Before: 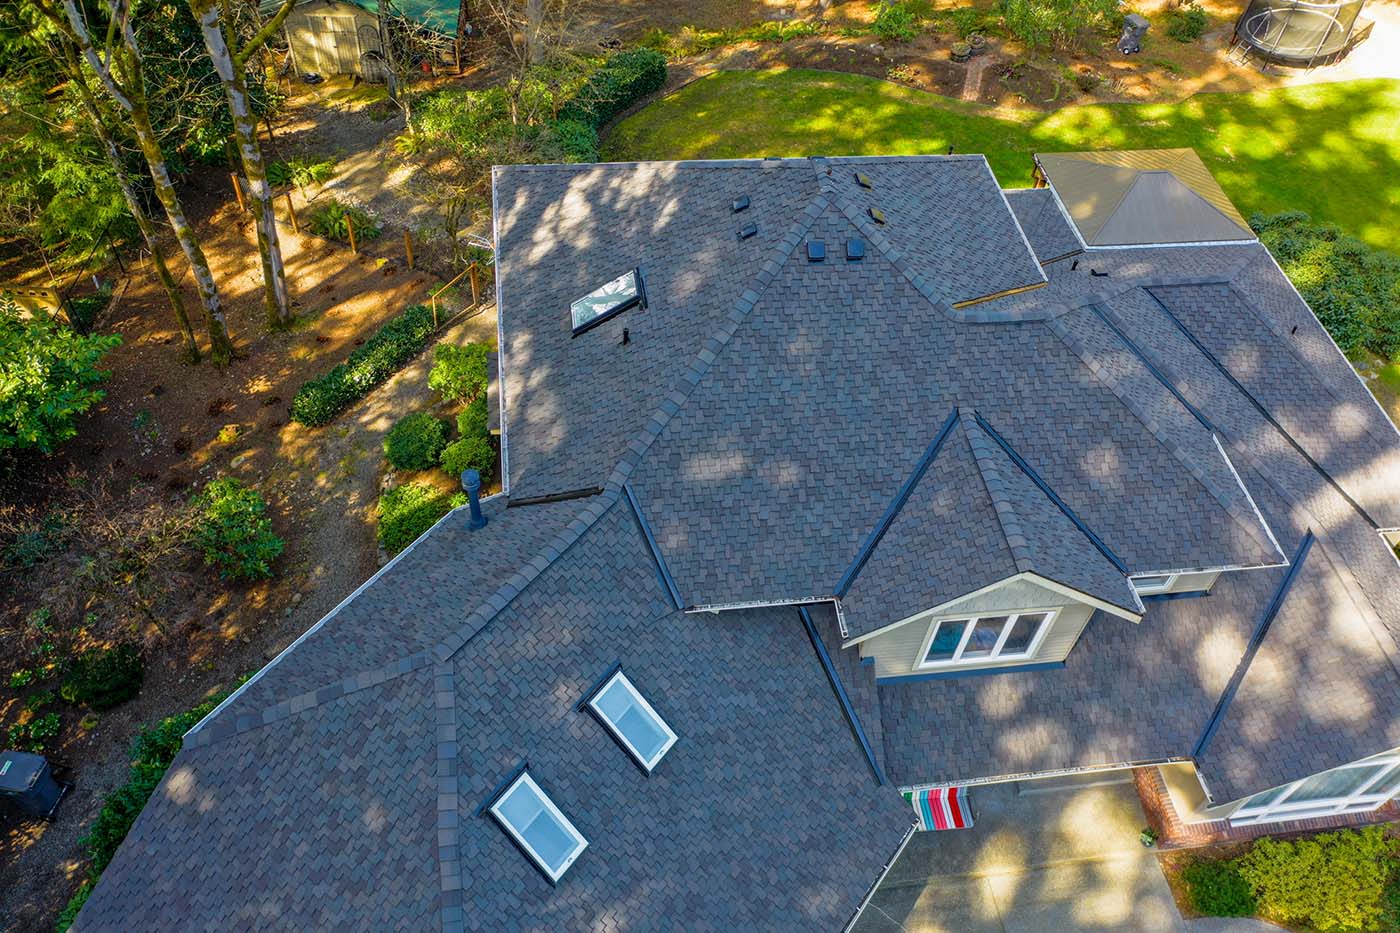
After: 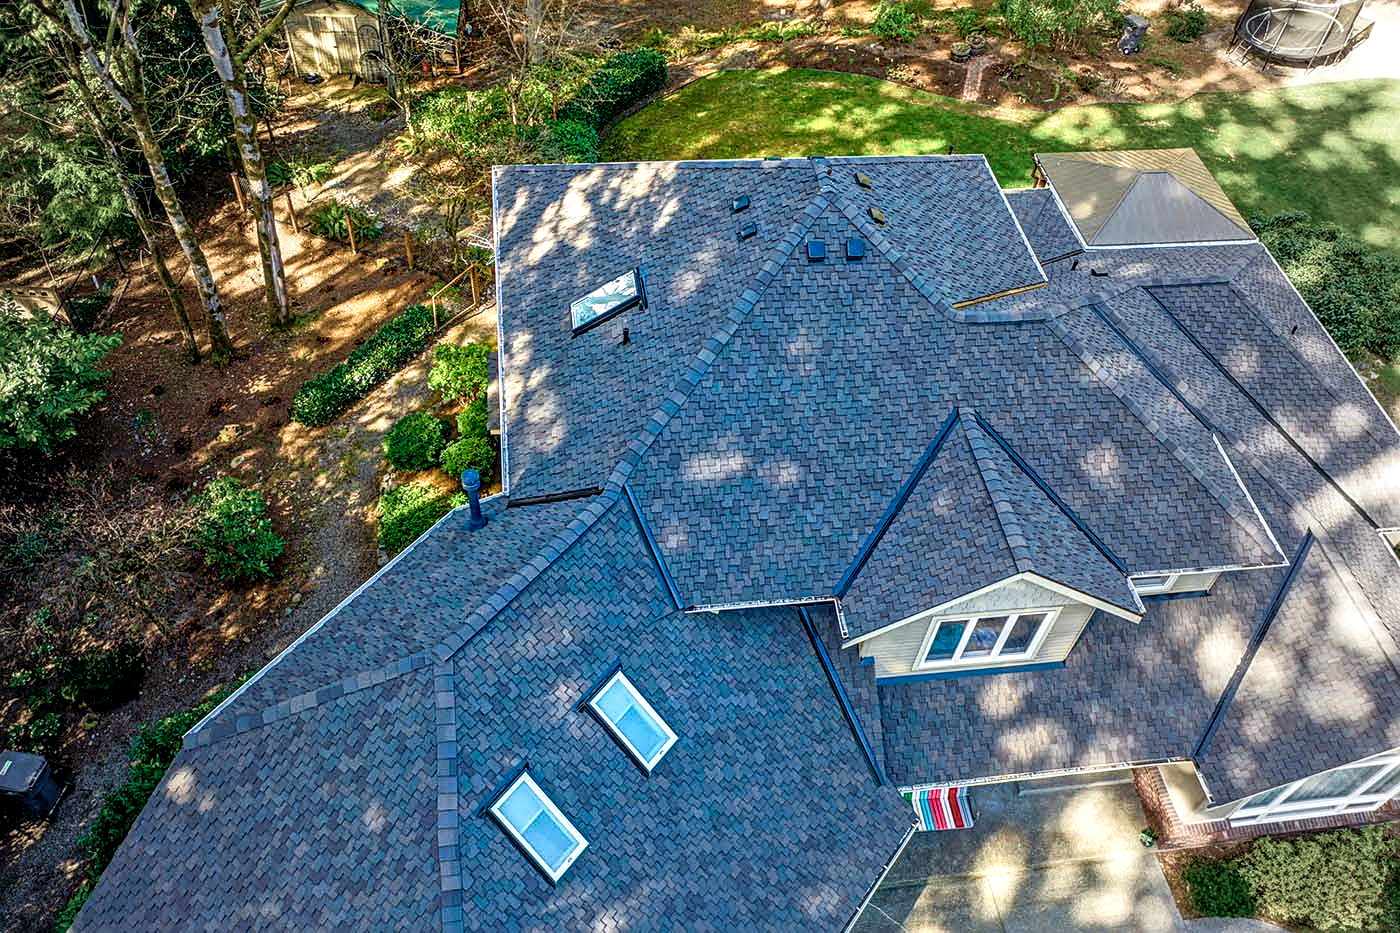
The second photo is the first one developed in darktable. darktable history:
exposure: black level correction 0.004, exposure 0.014 EV, compensate highlight preservation false
local contrast: highlights 20%, detail 150%
color balance rgb: perceptual saturation grading › global saturation 25%, perceptual saturation grading › highlights -50%, perceptual saturation grading › shadows 30%, perceptual brilliance grading › global brilliance 12%, global vibrance 20%
vignetting: fall-off start 18.21%, fall-off radius 137.95%, brightness -0.207, center (-0.078, 0.066), width/height ratio 0.62, shape 0.59
sharpen: on, module defaults
tone curve: curves: ch0 [(0, 0.045) (0.155, 0.169) (0.46, 0.466) (0.751, 0.788) (1, 0.961)]; ch1 [(0, 0) (0.43, 0.408) (0.472, 0.469) (0.505, 0.503) (0.553, 0.563) (0.592, 0.581) (0.631, 0.625) (1, 1)]; ch2 [(0, 0) (0.505, 0.495) (0.55, 0.557) (0.583, 0.573) (1, 1)], color space Lab, independent channels, preserve colors none
